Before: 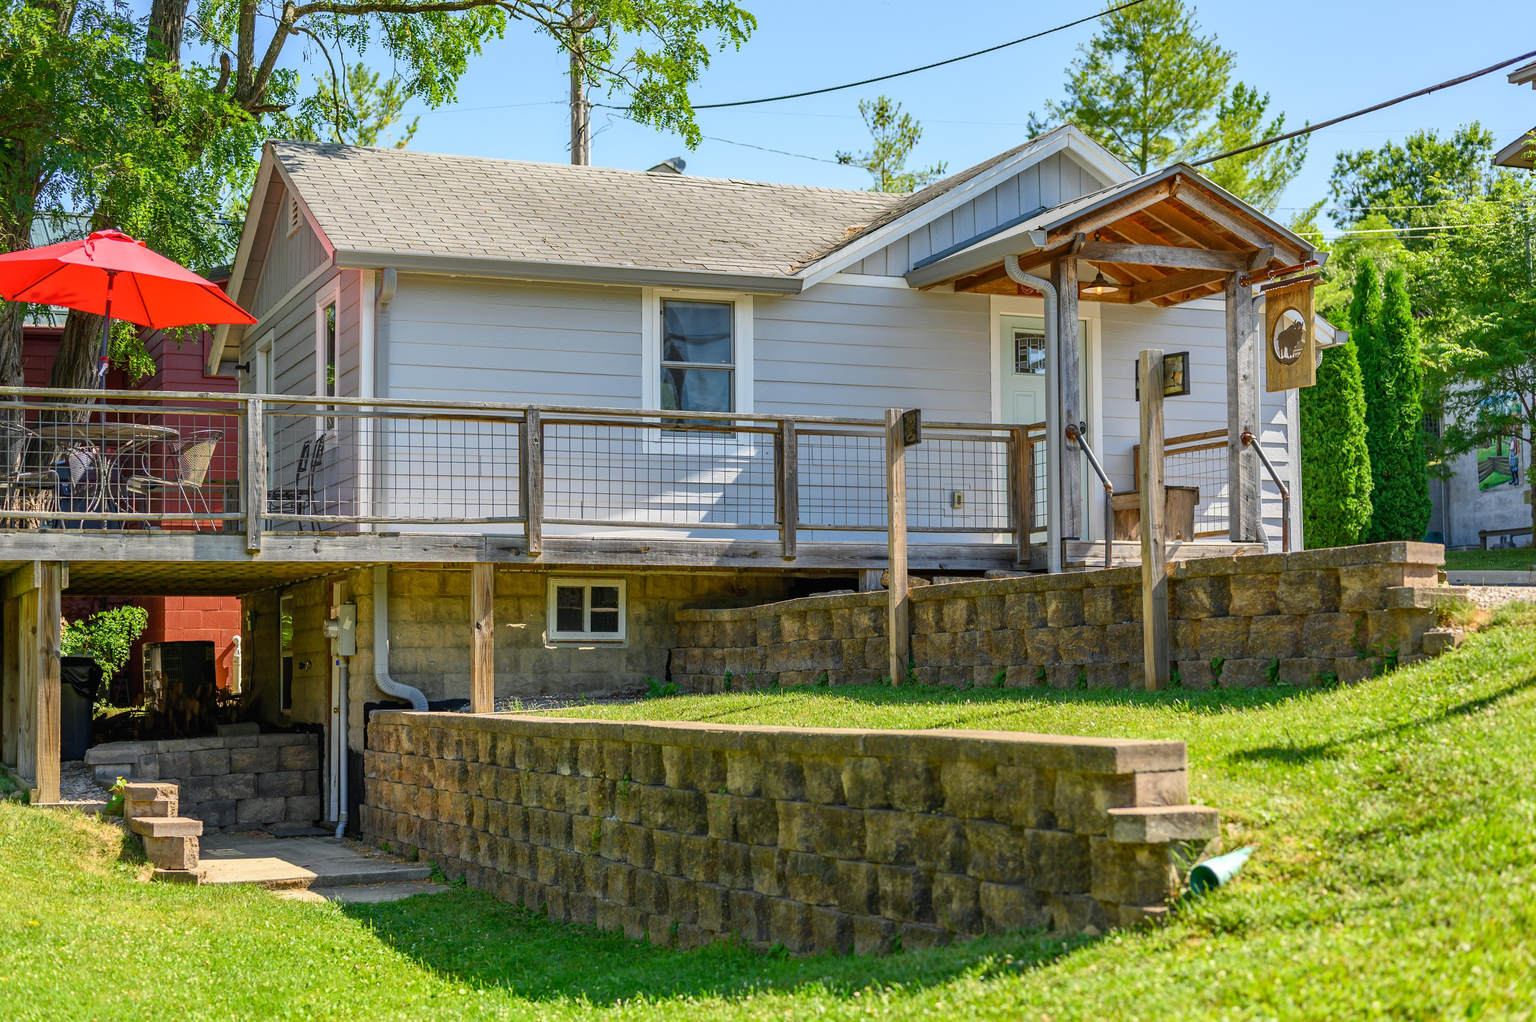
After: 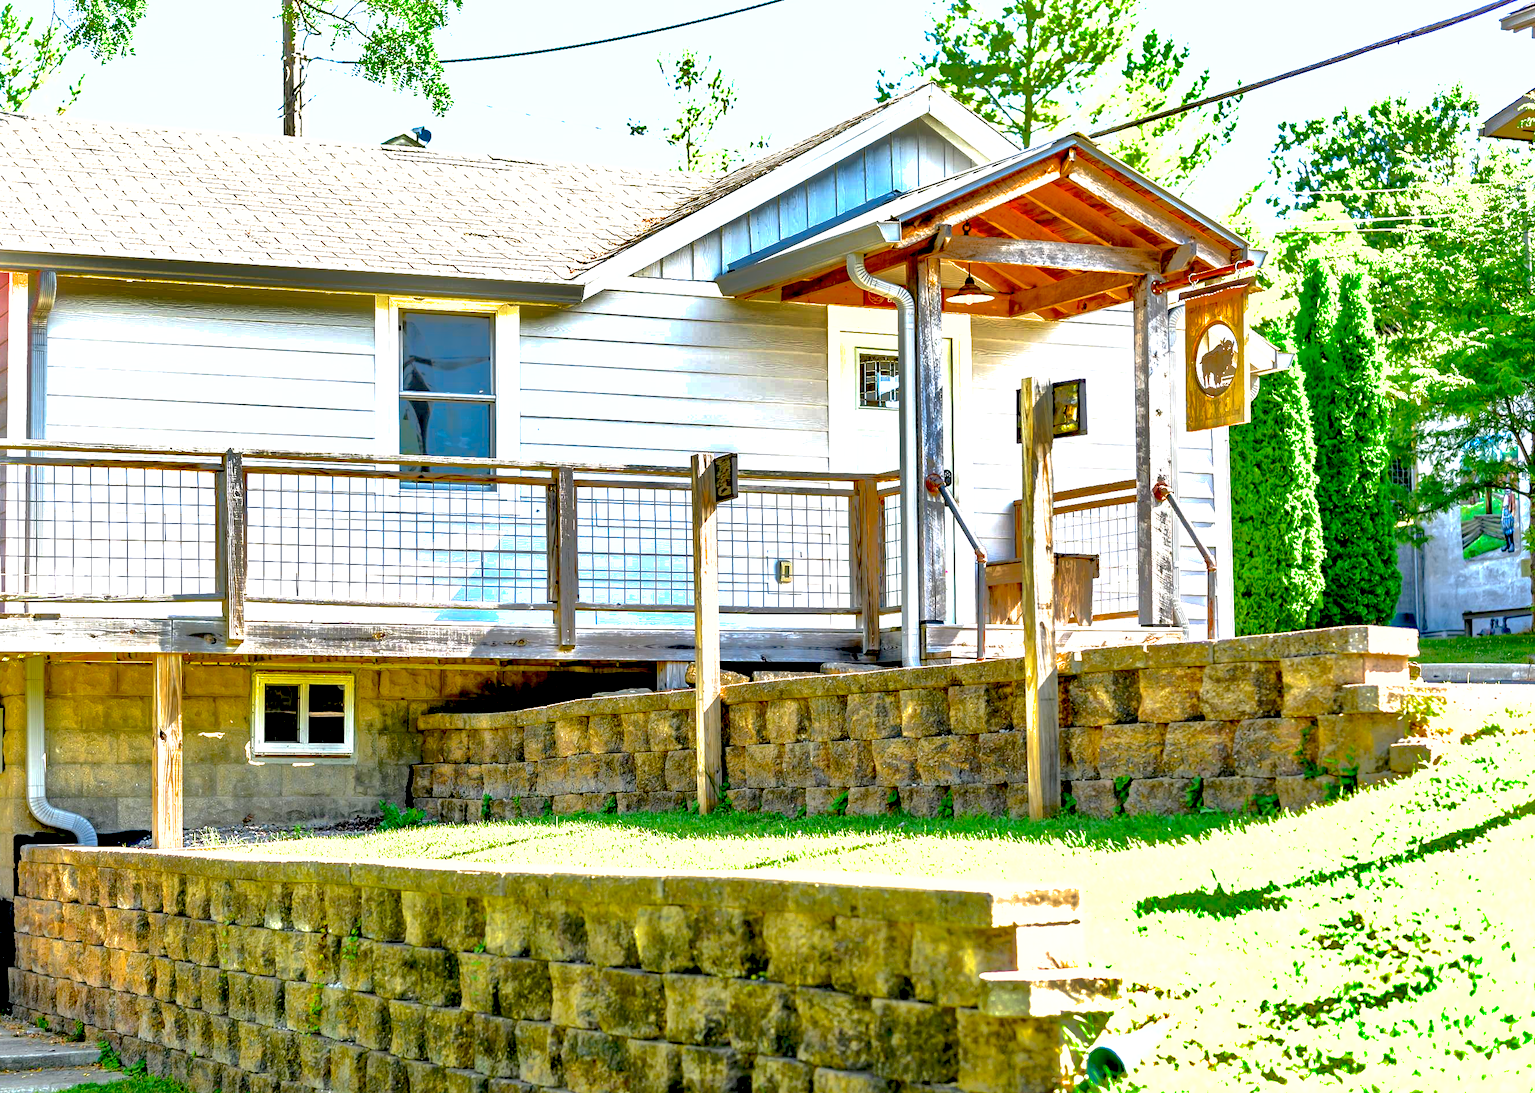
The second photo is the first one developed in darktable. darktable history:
local contrast: highlights 105%, shadows 98%, detail 119%, midtone range 0.2
crop: left 23.028%, top 5.901%, bottom 11.744%
tone equalizer: -8 EV -1.82 EV, -7 EV -1.15 EV, -6 EV -1.58 EV
exposure: black level correction 0.016, exposure 1.783 EV, compensate exposure bias true, compensate highlight preservation false
shadows and highlights: shadows 25.53, highlights -71.11
